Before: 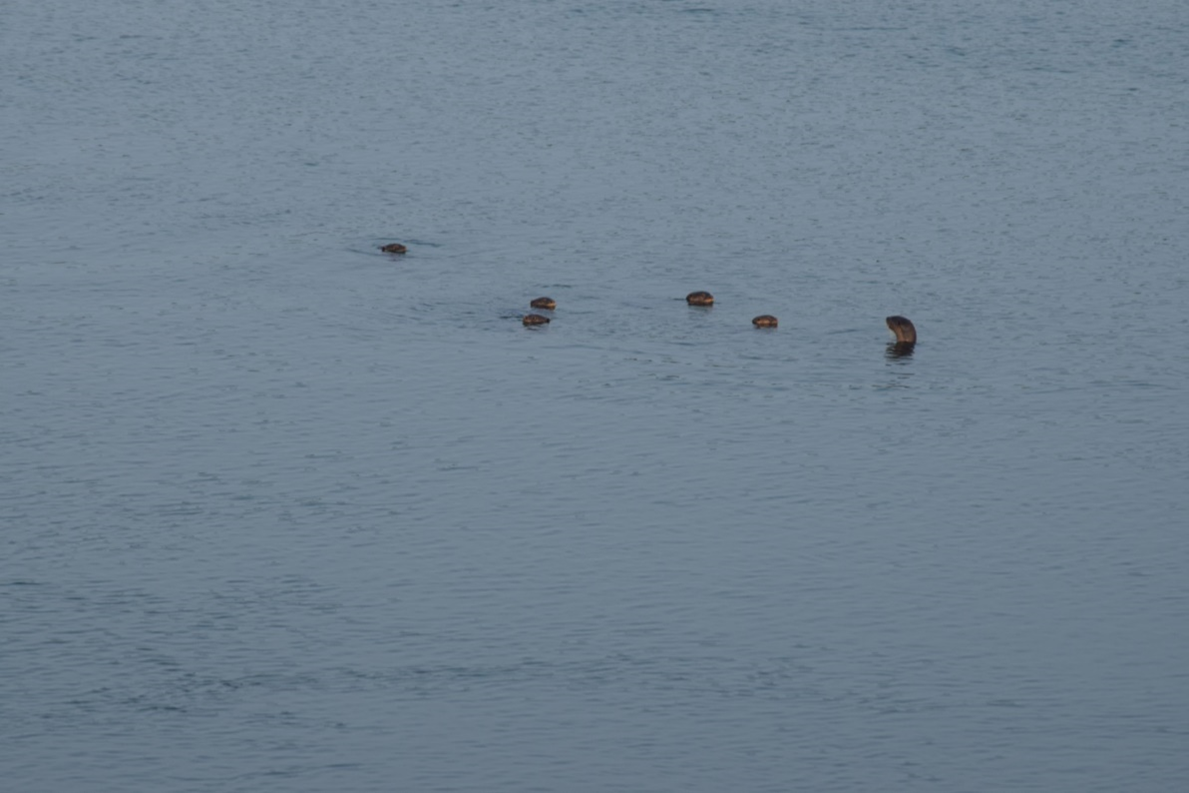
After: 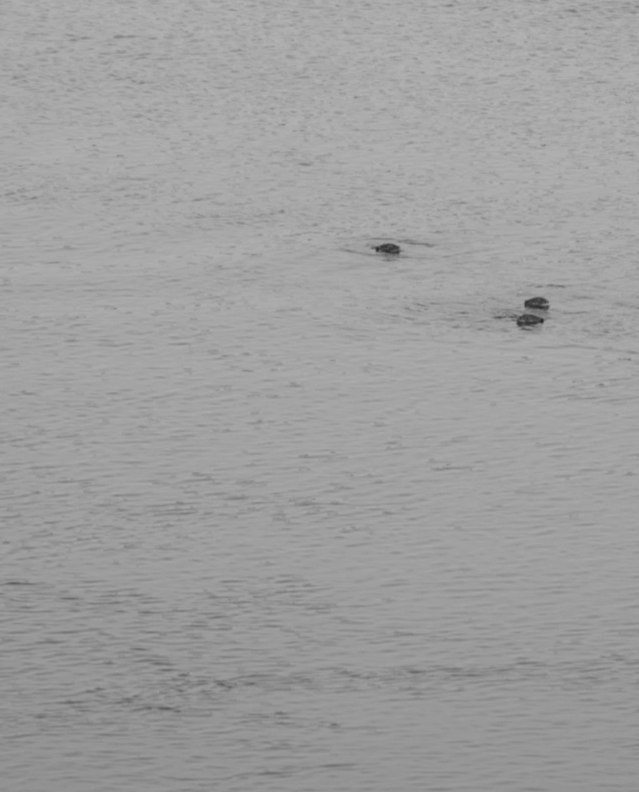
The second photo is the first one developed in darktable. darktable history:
exposure: black level correction 0, exposure 0.7 EV, compensate exposure bias true, compensate highlight preservation false
crop: left 0.587%, right 45.588%, bottom 0.086%
contrast brightness saturation: saturation 0.5
color zones: curves: ch0 [(0, 0.48) (0.209, 0.398) (0.305, 0.332) (0.429, 0.493) (0.571, 0.5) (0.714, 0.5) (0.857, 0.5) (1, 0.48)]; ch1 [(0, 0.736) (0.143, 0.625) (0.225, 0.371) (0.429, 0.256) (0.571, 0.241) (0.714, 0.213) (0.857, 0.48) (1, 0.736)]; ch2 [(0, 0.448) (0.143, 0.498) (0.286, 0.5) (0.429, 0.5) (0.571, 0.5) (0.714, 0.5) (0.857, 0.5) (1, 0.448)]
monochrome: on, module defaults
